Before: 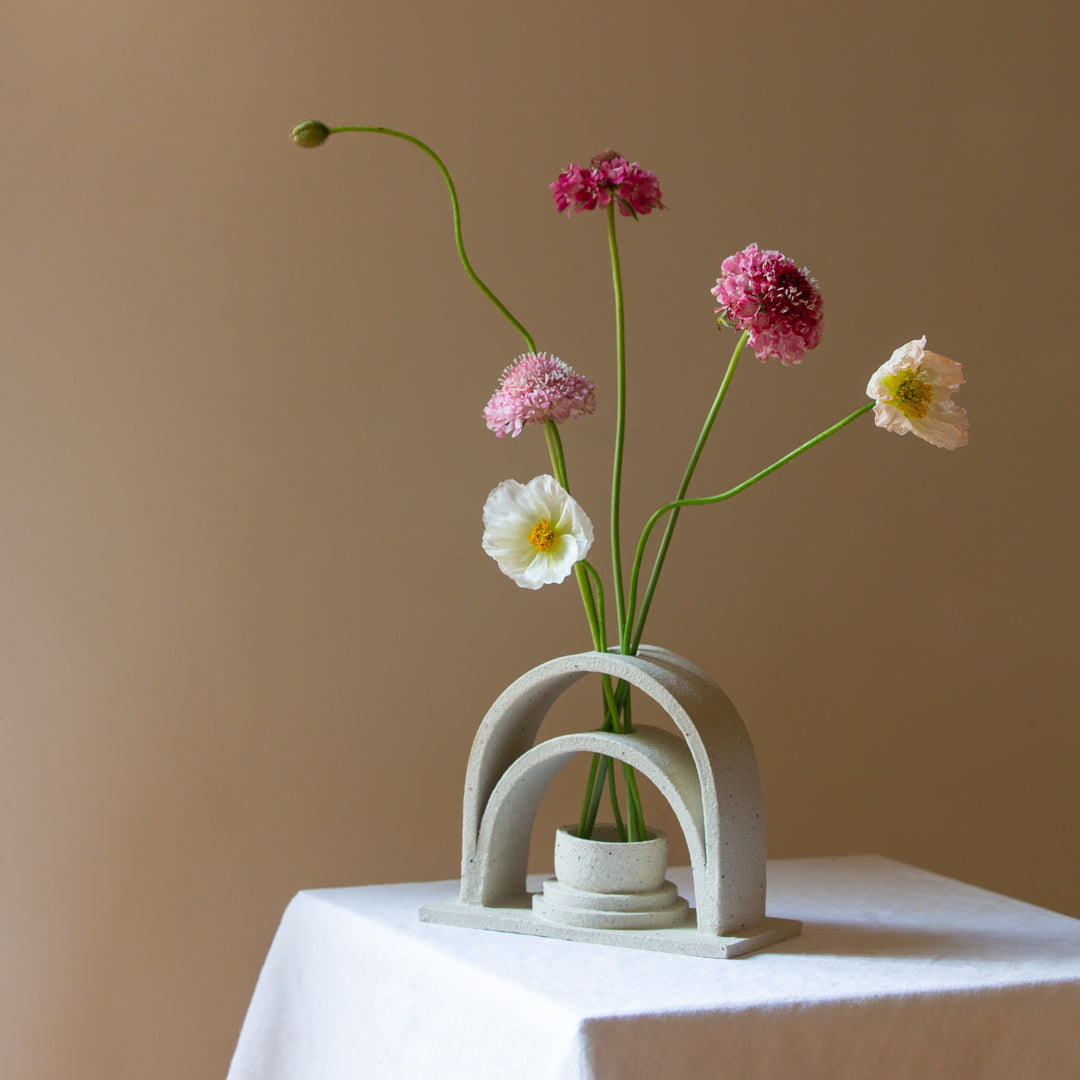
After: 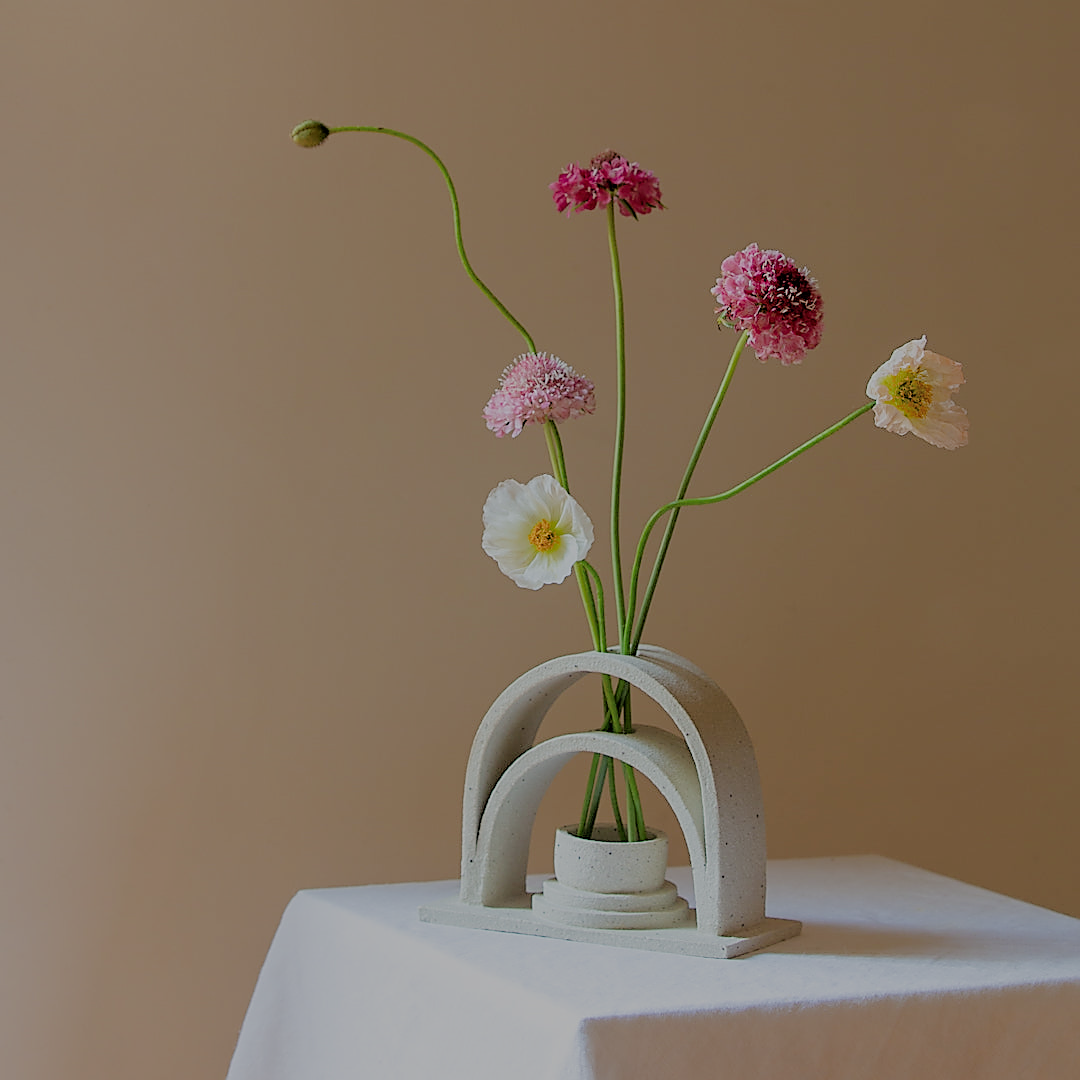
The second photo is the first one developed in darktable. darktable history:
sharpen: radius 1.4, amount 1.25, threshold 0.7
filmic rgb: black relative exposure -4.42 EV, white relative exposure 6.58 EV, hardness 1.85, contrast 0.5
